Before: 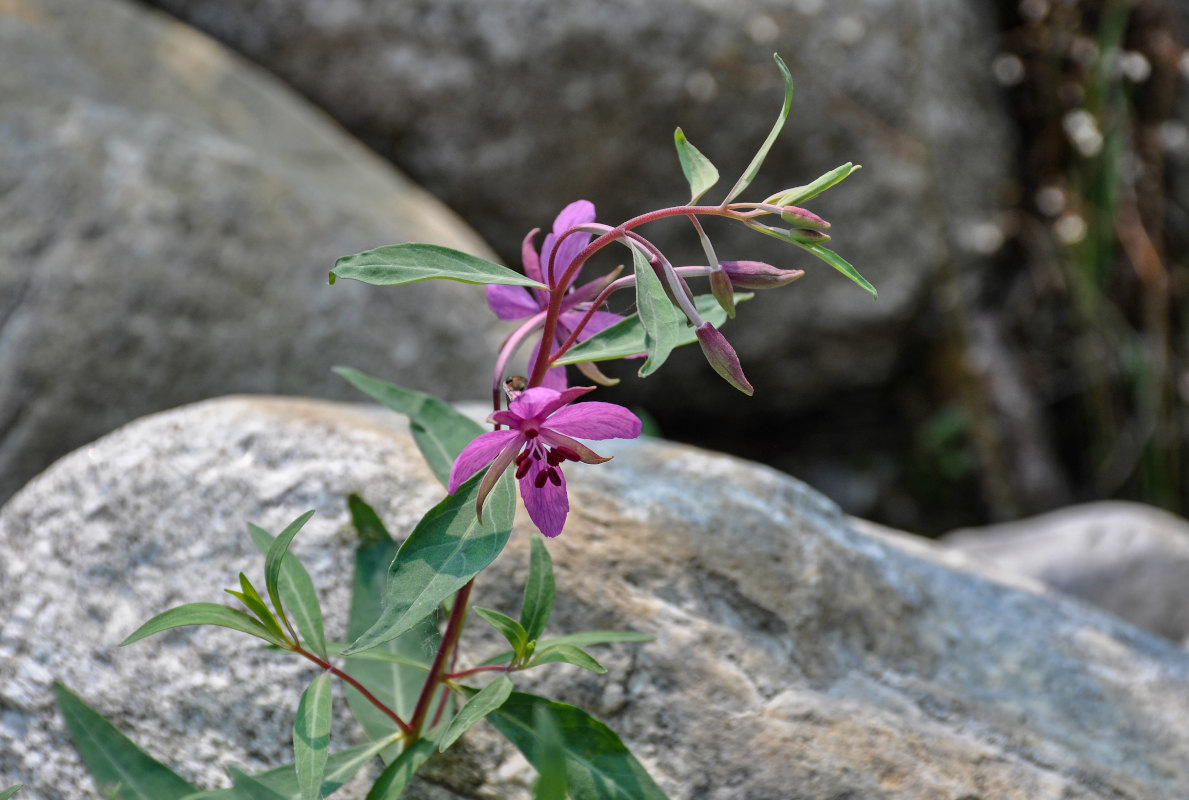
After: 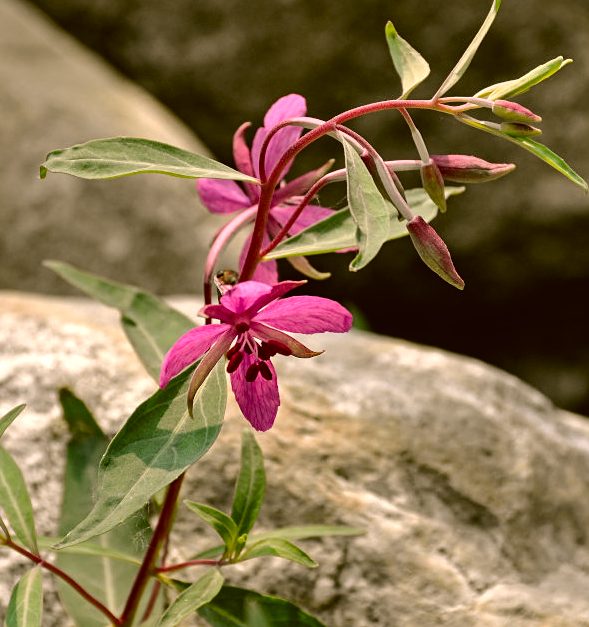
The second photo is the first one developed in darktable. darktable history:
contrast brightness saturation: brightness -0.094
shadows and highlights: shadows 13.54, white point adjustment 1.15, highlights -0.642, soften with gaussian
exposure: black level correction 0.001, compensate highlight preservation false
crop and rotate: angle 0.011°, left 24.377%, top 13.242%, right 26.043%, bottom 8.351%
sharpen: amount 0.216
tone equalizer: -8 EV -0.405 EV, -7 EV -0.417 EV, -6 EV -0.348 EV, -5 EV -0.253 EV, -3 EV 0.202 EV, -2 EV 0.304 EV, -1 EV 0.407 EV, +0 EV 0.416 EV
color correction: highlights a* 8.81, highlights b* 15.4, shadows a* -0.489, shadows b* 26.72
tone curve: curves: ch0 [(0, 0.012) (0.036, 0.035) (0.274, 0.288) (0.504, 0.536) (0.844, 0.84) (1, 0.983)]; ch1 [(0, 0) (0.389, 0.403) (0.462, 0.486) (0.499, 0.498) (0.511, 0.502) (0.536, 0.547) (0.567, 0.588) (0.626, 0.645) (0.749, 0.781) (1, 1)]; ch2 [(0, 0) (0.457, 0.486) (0.5, 0.5) (0.56, 0.551) (0.615, 0.607) (0.704, 0.732) (1, 1)], color space Lab, independent channels, preserve colors none
